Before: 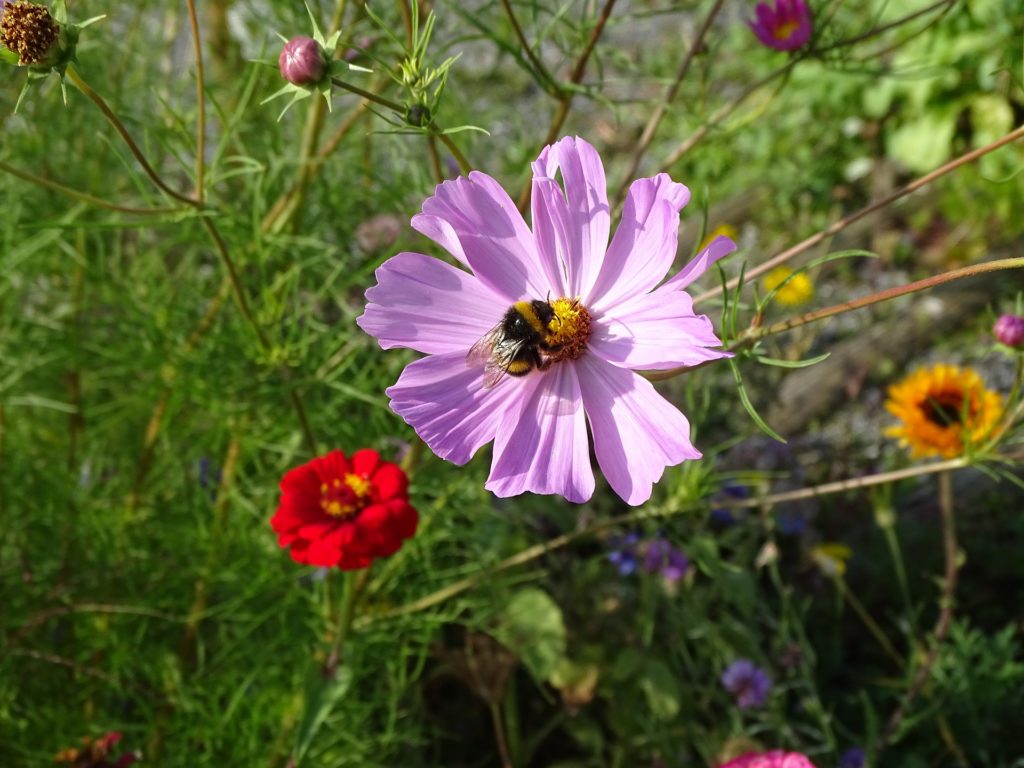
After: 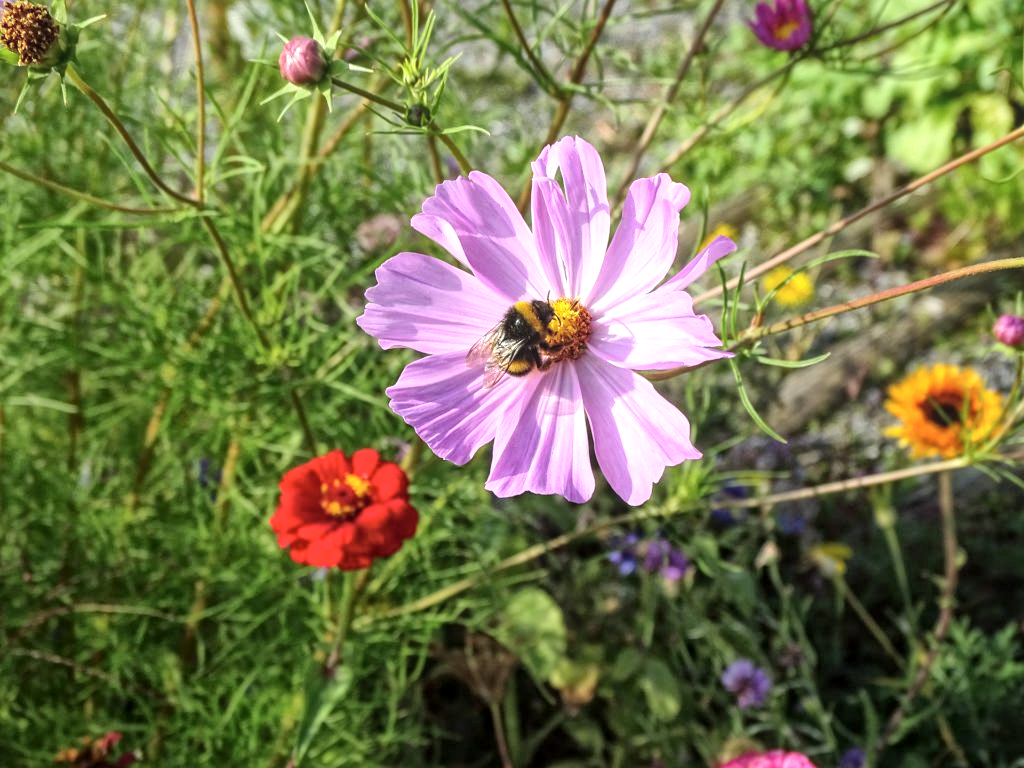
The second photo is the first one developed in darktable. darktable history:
contrast equalizer: y [[0.439, 0.44, 0.442, 0.457, 0.493, 0.498], [0.5 ×6], [0.5 ×6], [0 ×6], [0 ×6]], mix 0.59
local contrast: detail 130%
tone curve: curves: ch0 [(0.016, 0.023) (0.248, 0.252) (0.732, 0.797) (1, 1)], color space Lab, linked channels, preserve colors none
global tonemap: drago (1, 100), detail 1
